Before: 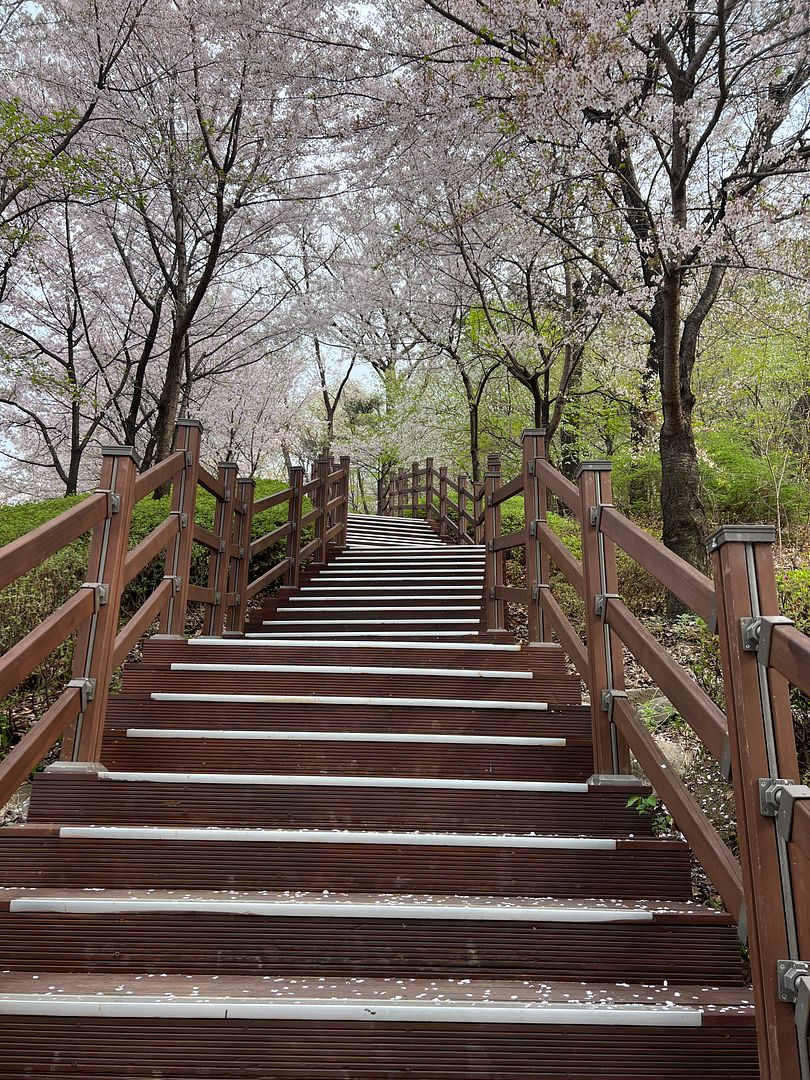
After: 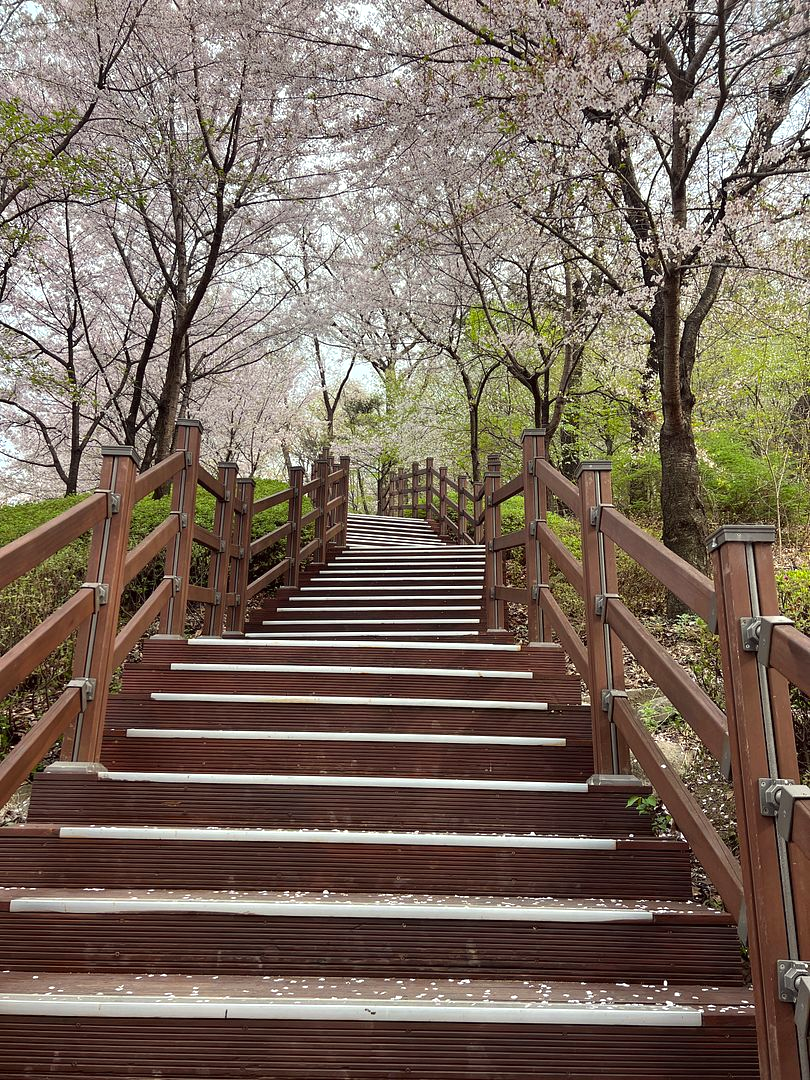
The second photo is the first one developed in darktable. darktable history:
color correction: highlights a* -0.95, highlights b* 4.5, shadows a* 3.55
exposure: exposure 0.207 EV, compensate highlight preservation false
tone equalizer: on, module defaults
